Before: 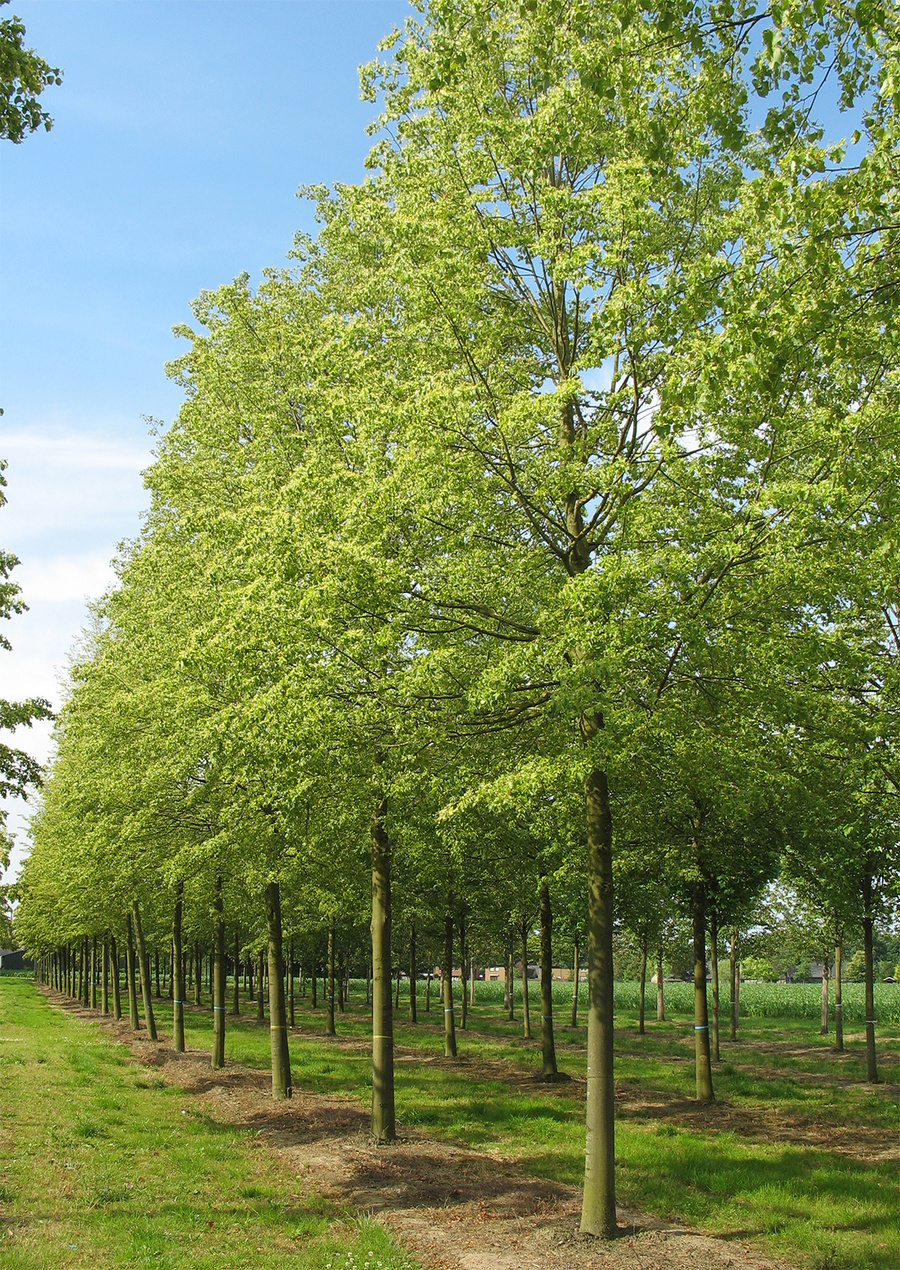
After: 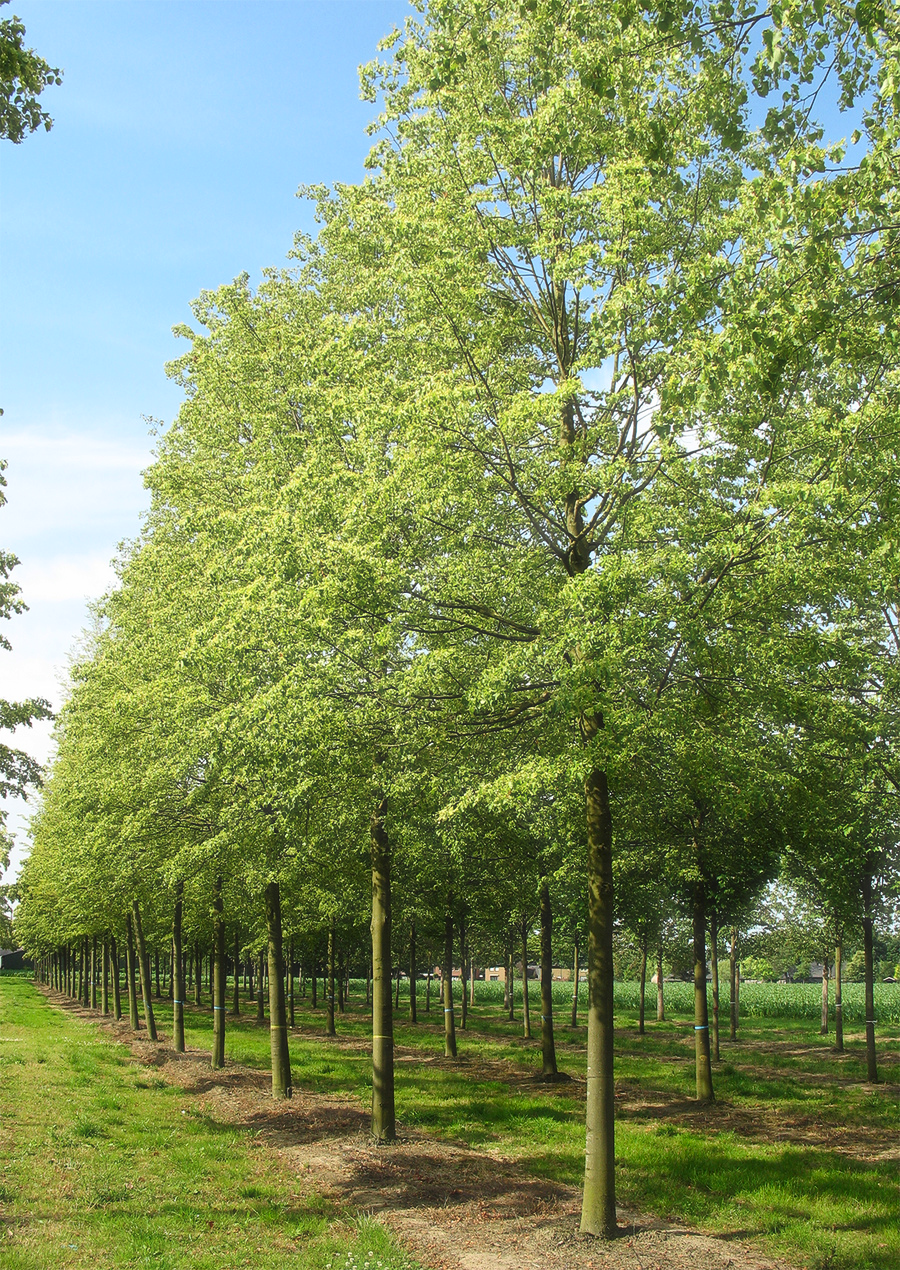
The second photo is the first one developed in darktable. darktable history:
contrast brightness saturation: contrast 0.155, brightness -0.014, saturation 0.099
haze removal: strength -0.091, adaptive false
